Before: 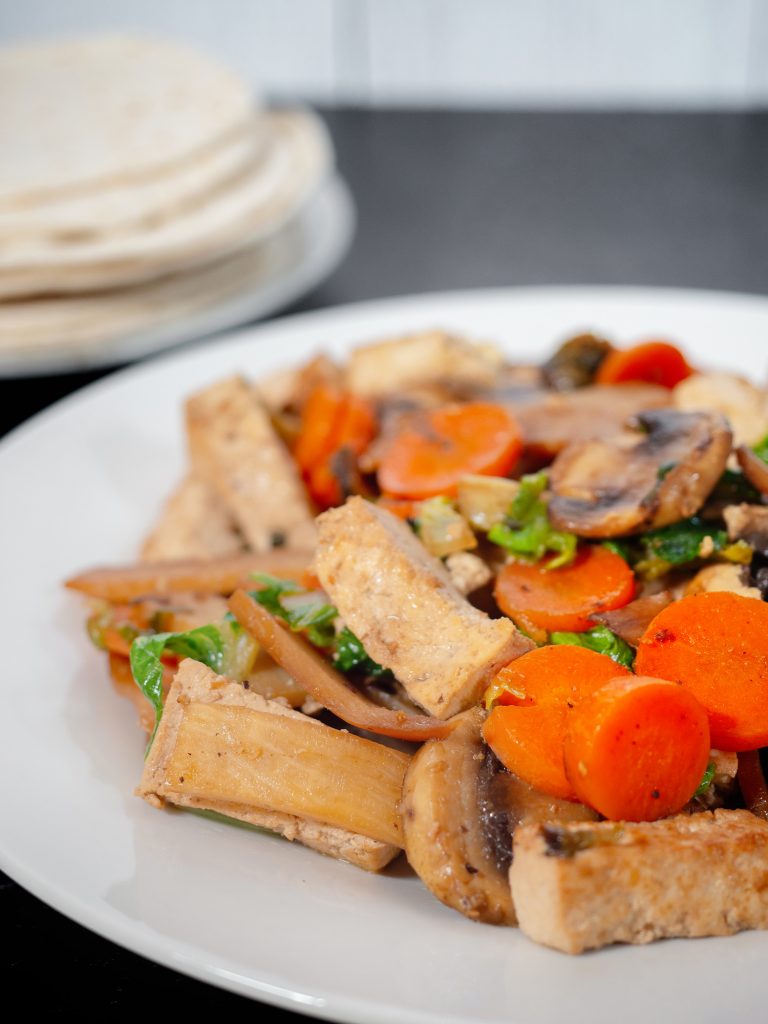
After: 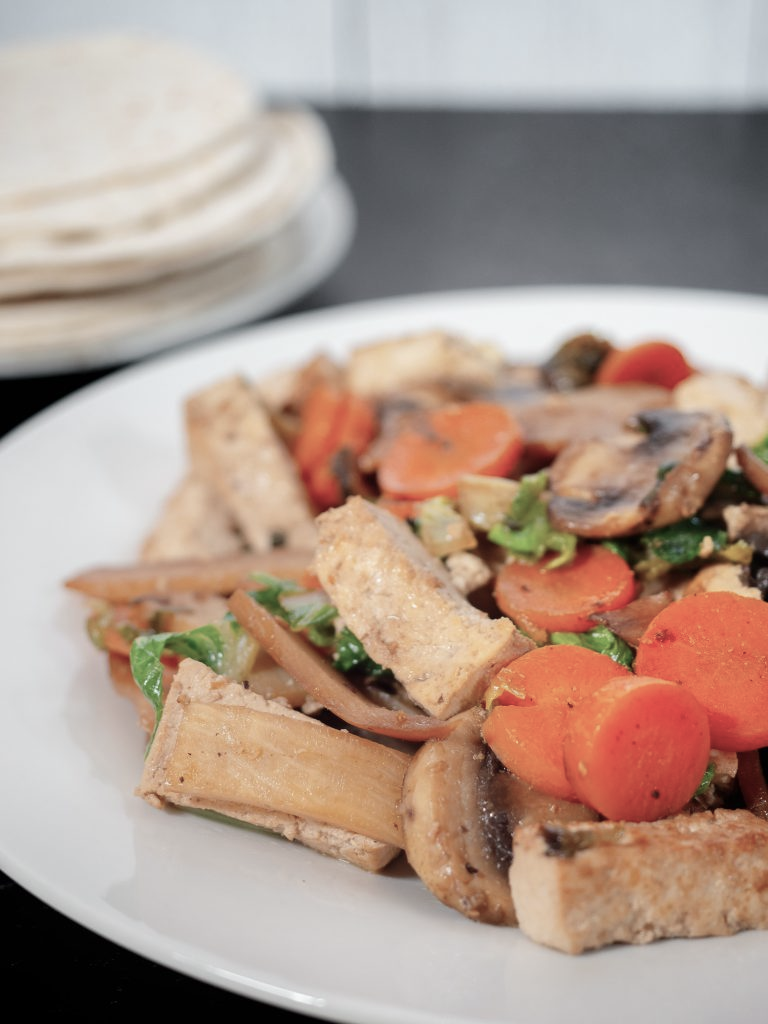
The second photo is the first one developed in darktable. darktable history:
rotate and perspective: automatic cropping off
color balance: input saturation 100.43%, contrast fulcrum 14.22%, output saturation 70.41%
